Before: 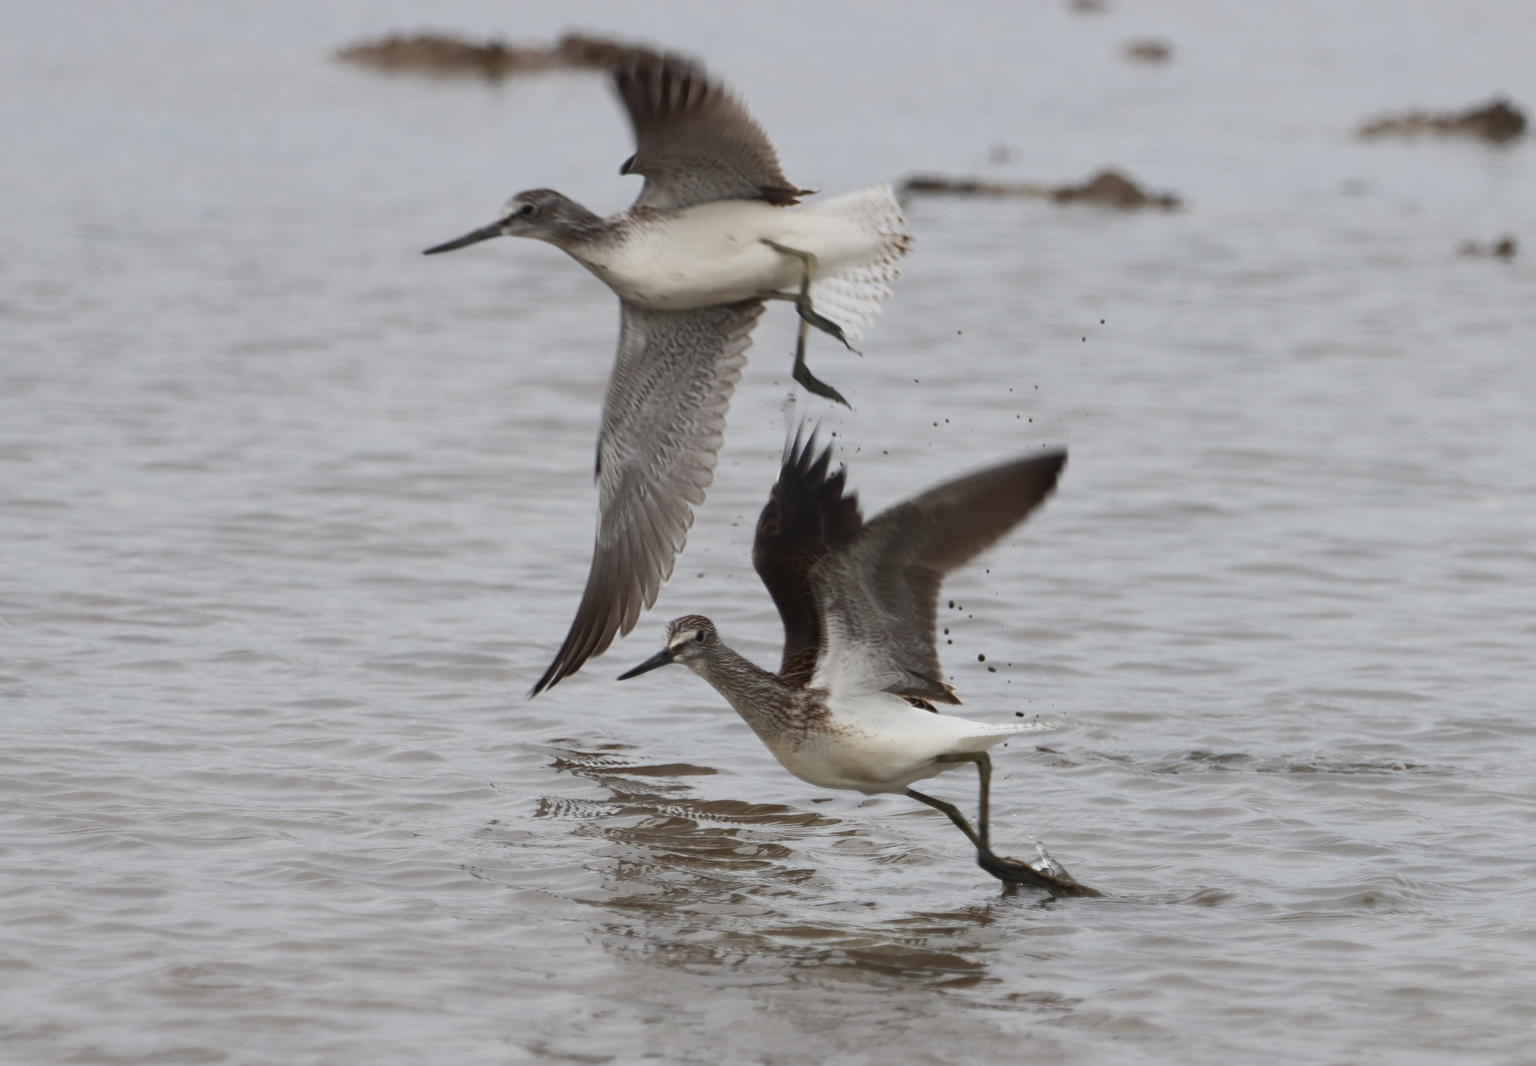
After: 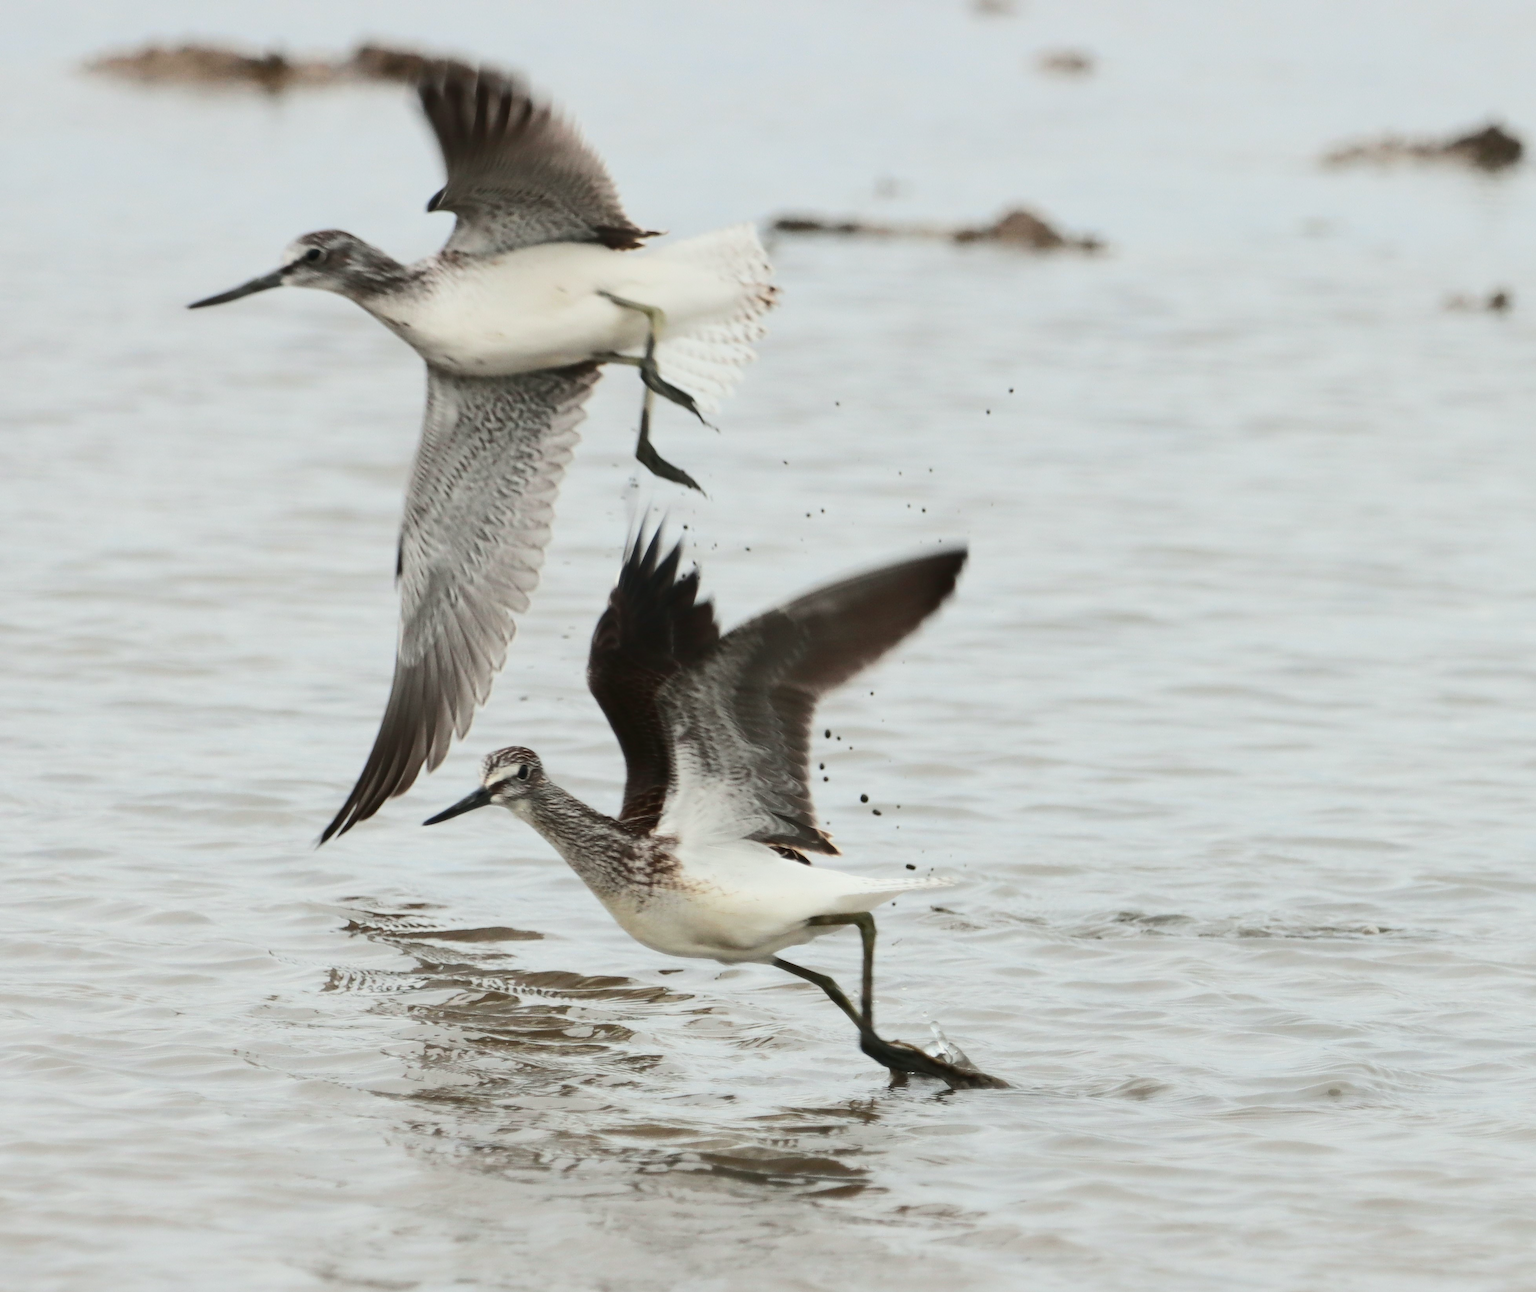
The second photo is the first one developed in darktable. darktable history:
crop: left 17.532%, bottom 0.026%
tone curve: curves: ch0 [(0, 0) (0.21, 0.21) (0.43, 0.586) (0.65, 0.793) (1, 1)]; ch1 [(0, 0) (0.382, 0.447) (0.492, 0.484) (0.544, 0.547) (0.583, 0.578) (0.599, 0.595) (0.67, 0.673) (1, 1)]; ch2 [(0, 0) (0.411, 0.382) (0.492, 0.5) (0.531, 0.534) (0.56, 0.573) (0.599, 0.602) (0.696, 0.693) (1, 1)], color space Lab, independent channels, preserve colors none
